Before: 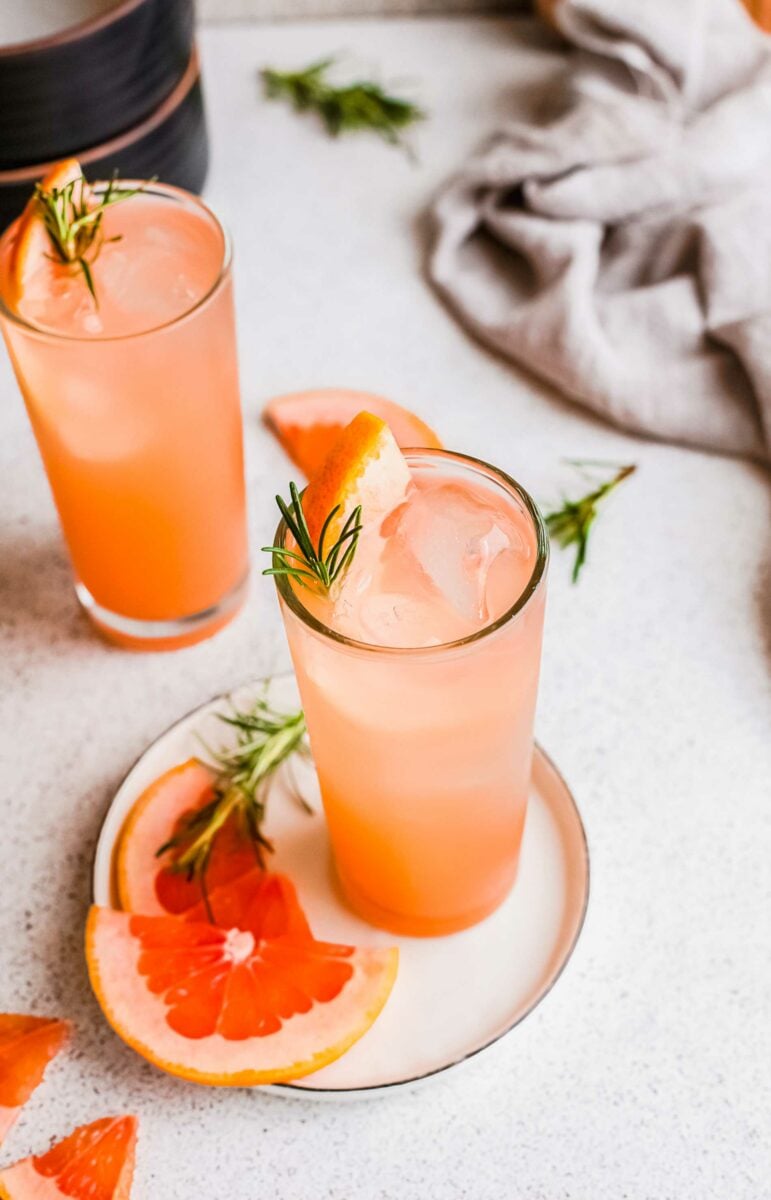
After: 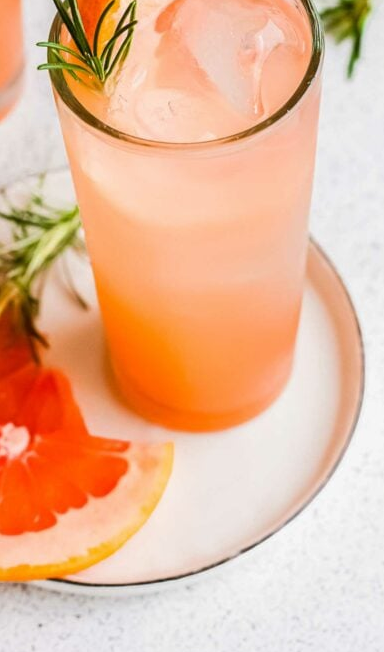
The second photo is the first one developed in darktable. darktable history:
crop: left 29.22%, top 42.154%, right 20.955%, bottom 3.469%
tone equalizer: edges refinement/feathering 500, mask exposure compensation -1.57 EV, preserve details no
